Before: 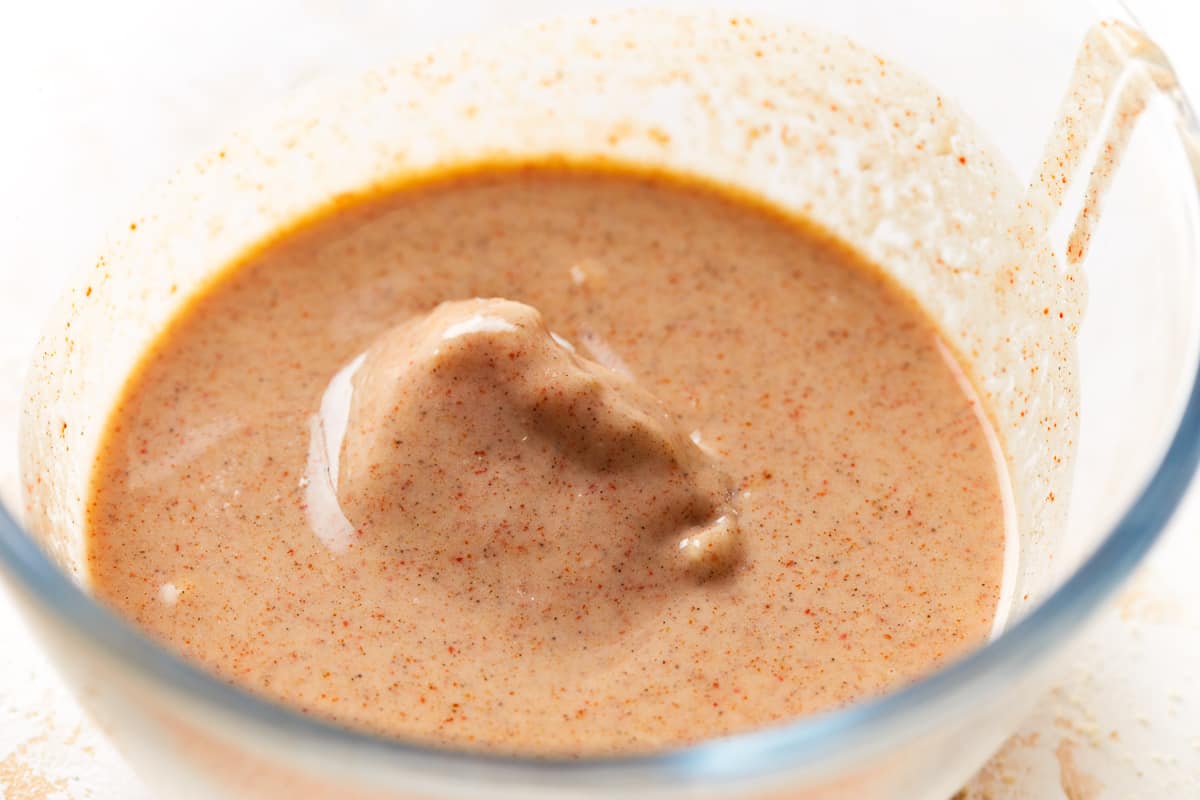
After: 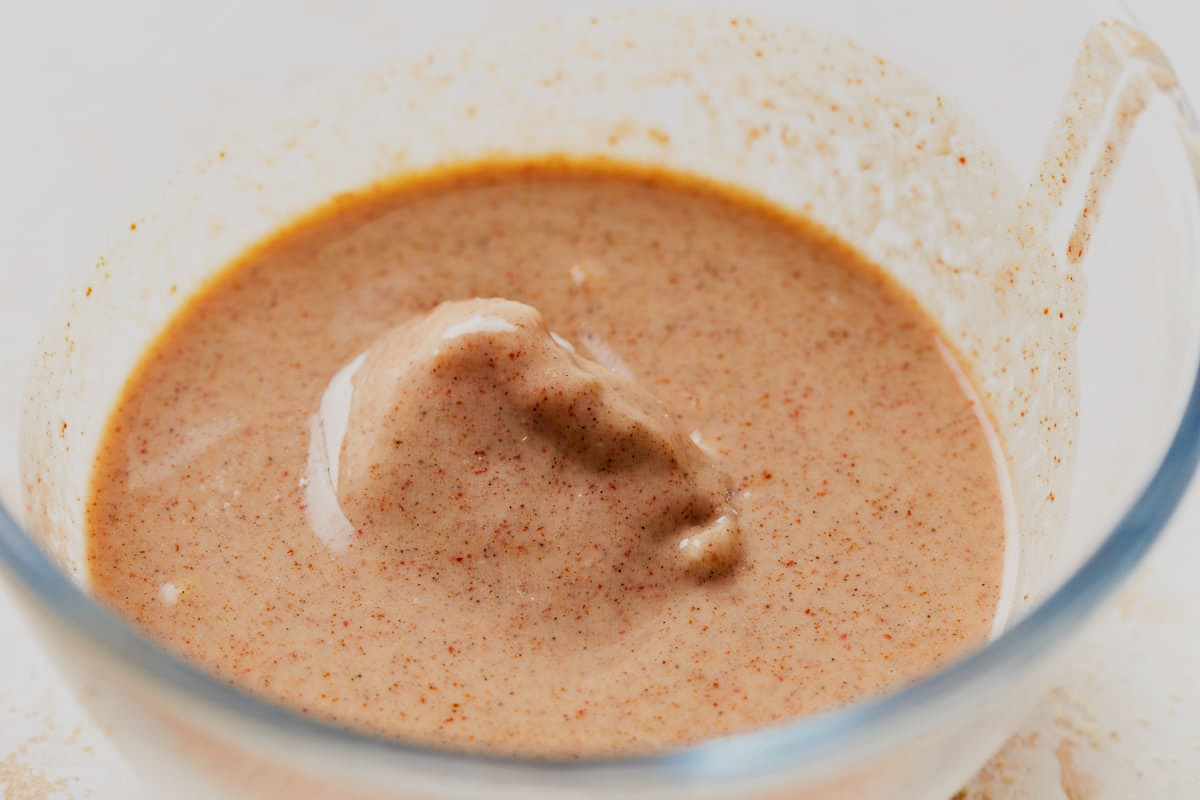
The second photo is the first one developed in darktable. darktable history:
local contrast: on, module defaults
filmic rgb: black relative exposure -7.65 EV, white relative exposure 4.56 EV, hardness 3.61
